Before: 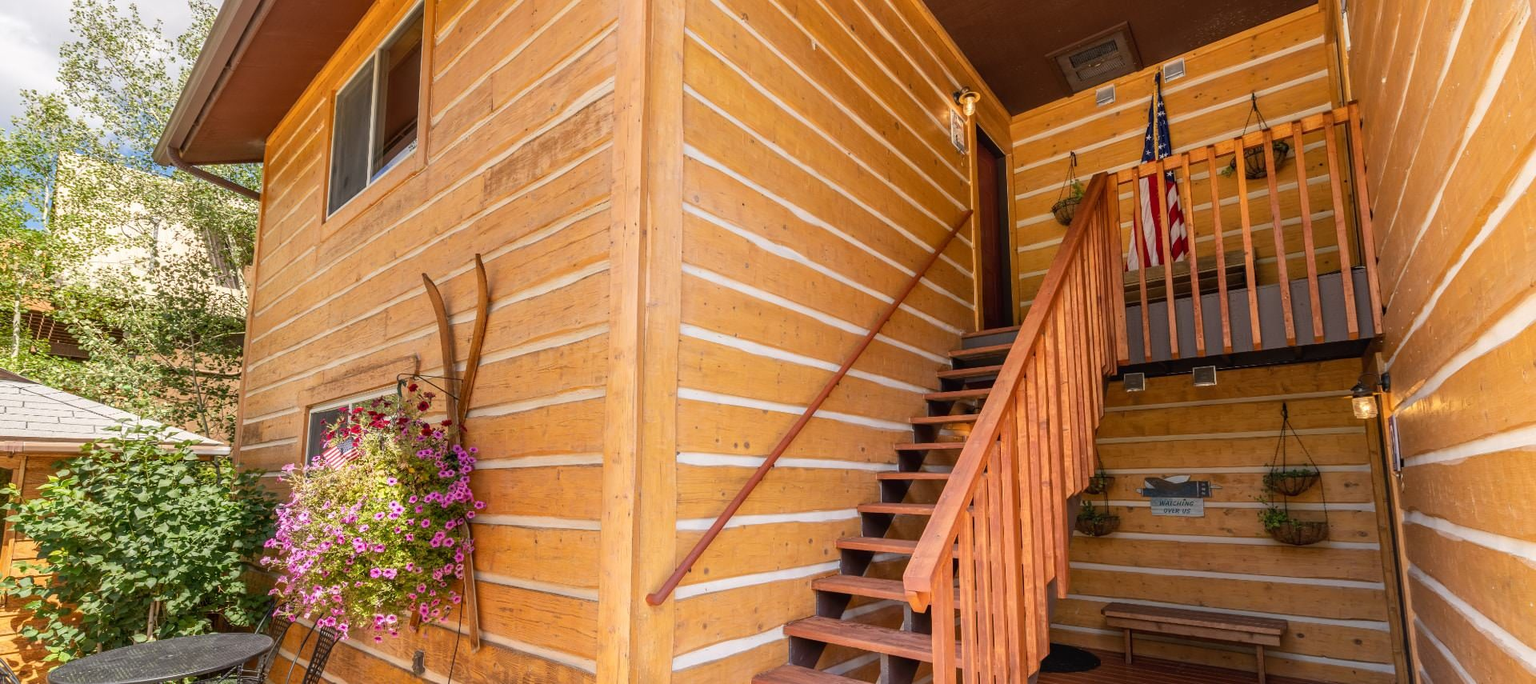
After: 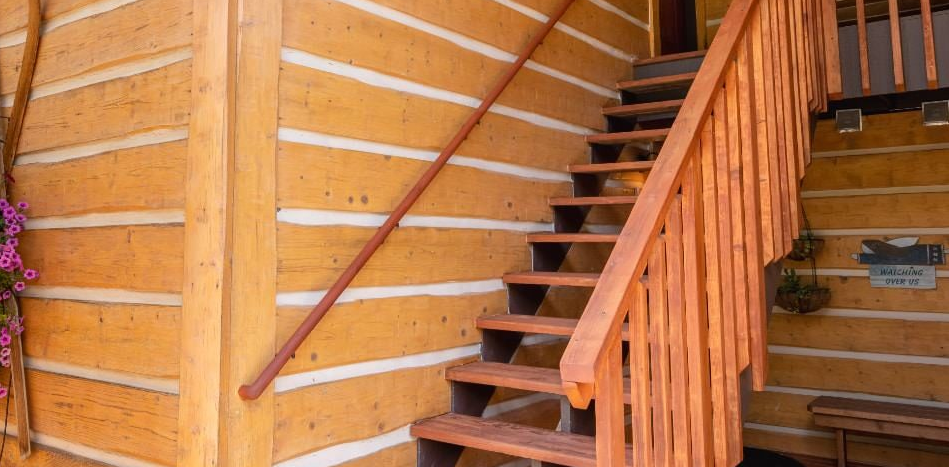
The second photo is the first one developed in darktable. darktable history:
crop: left 29.672%, top 41.786%, right 20.851%, bottom 3.487%
white balance: emerald 1
